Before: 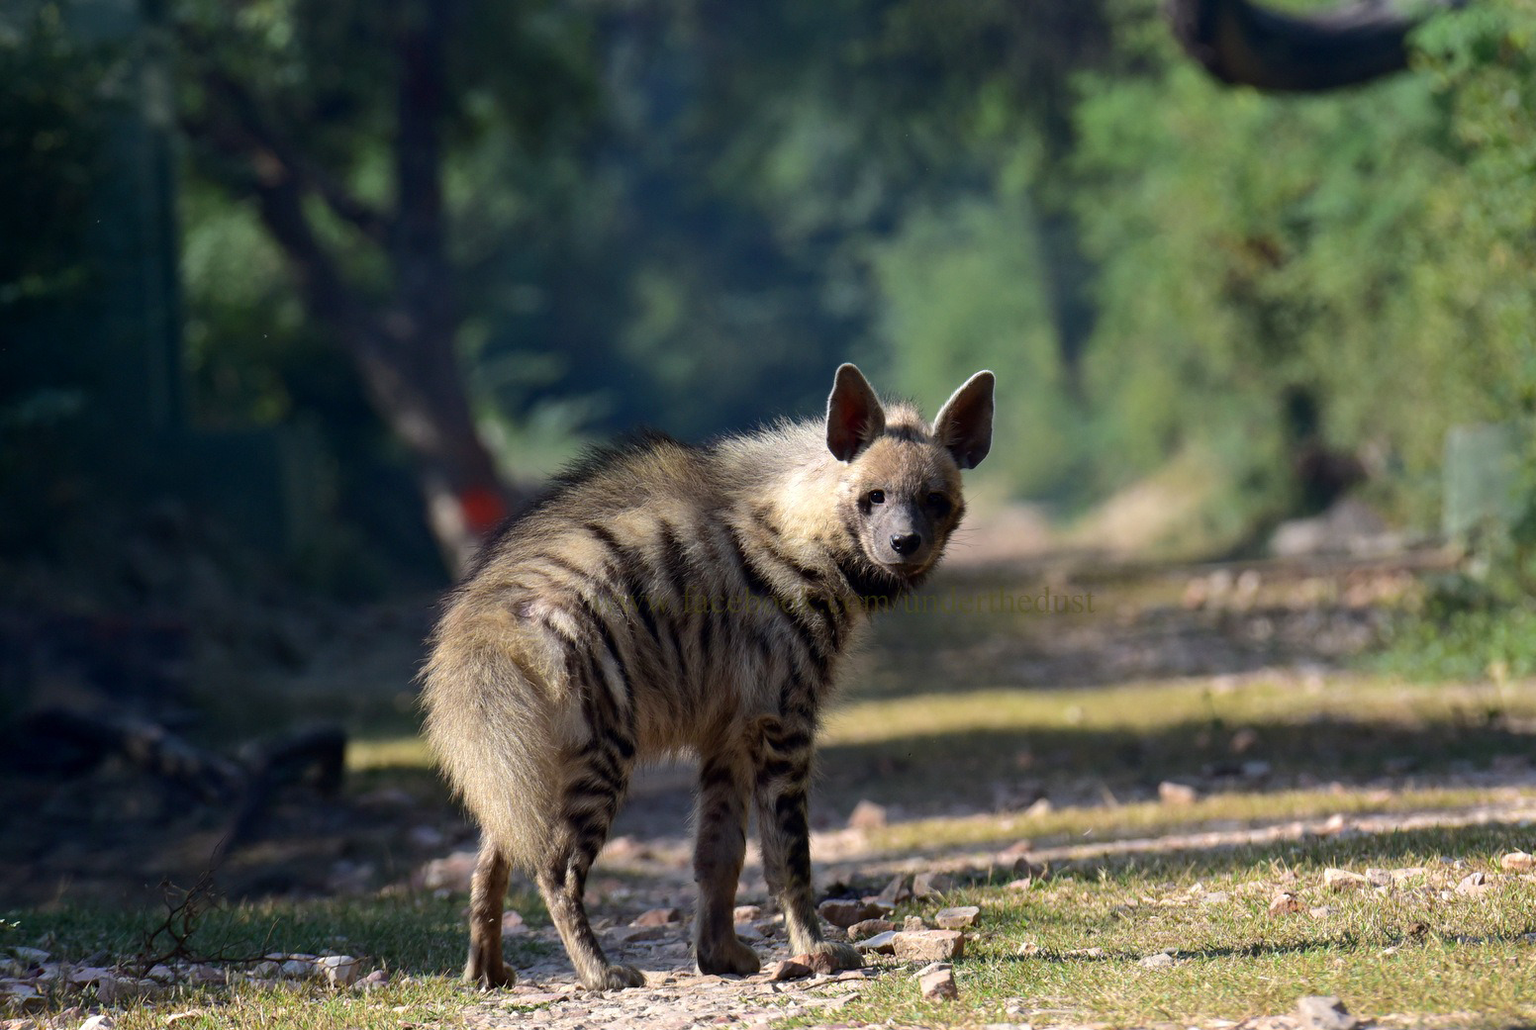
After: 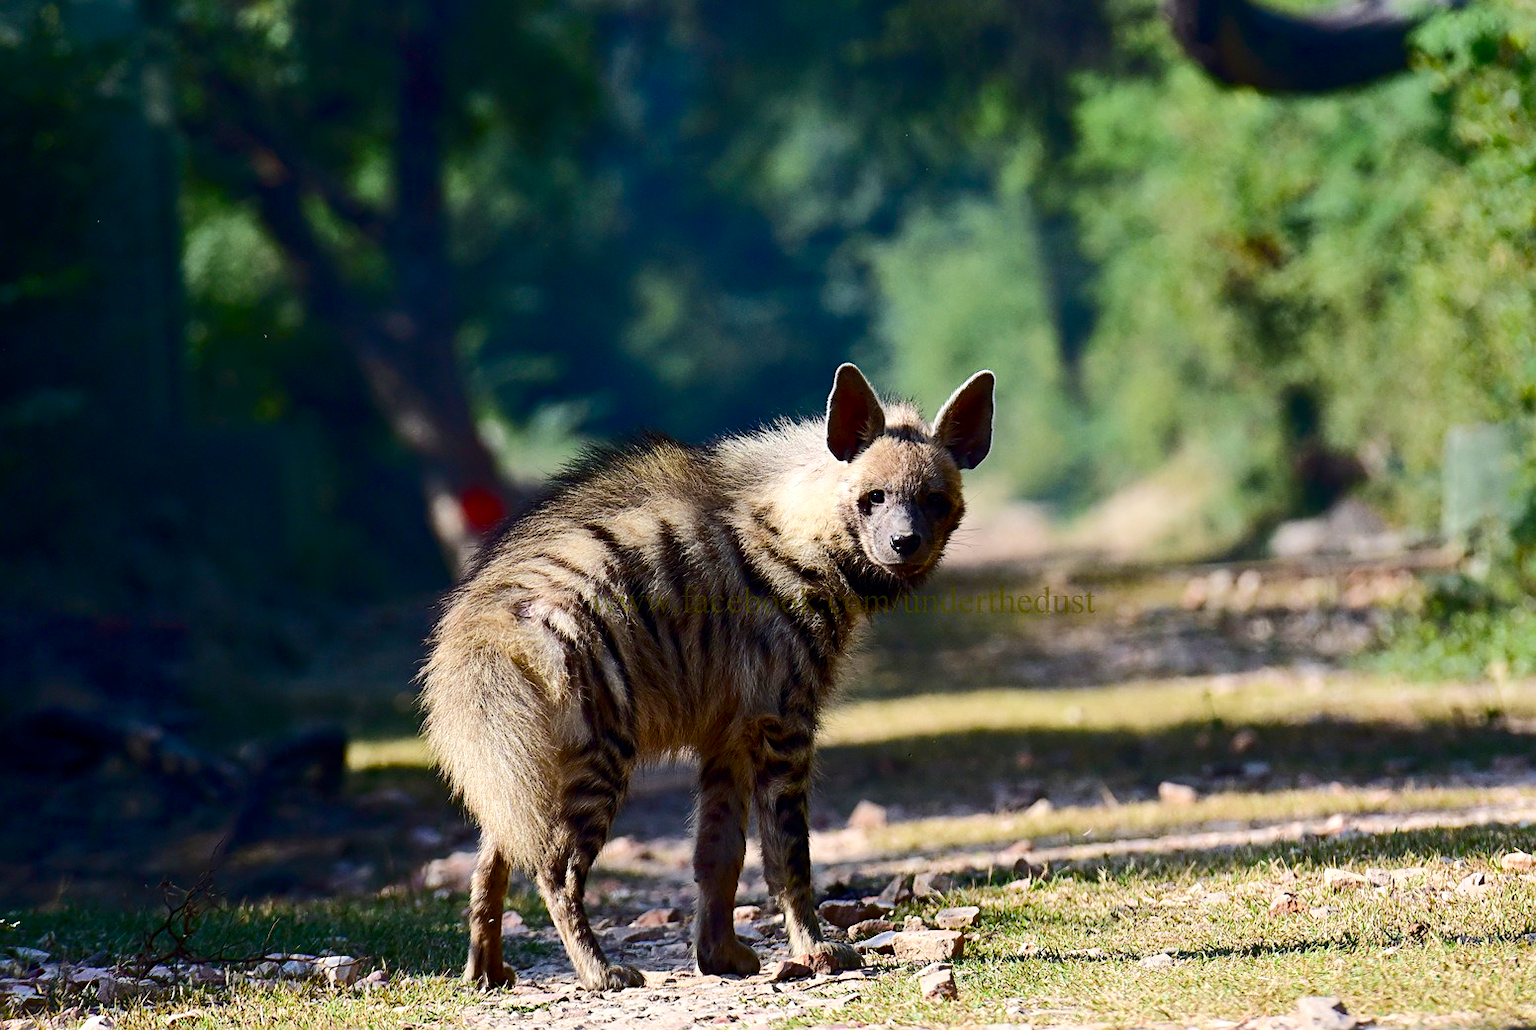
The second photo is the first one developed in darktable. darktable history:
contrast brightness saturation: contrast 0.275
sharpen: amount 0.496
color balance rgb: linear chroma grading › global chroma 14.668%, perceptual saturation grading › global saturation 0.057%, perceptual saturation grading › highlights -33.668%, perceptual saturation grading › mid-tones 14.993%, perceptual saturation grading › shadows 48.666%, perceptual brilliance grading › mid-tones 10.81%, perceptual brilliance grading › shadows 15.562%
